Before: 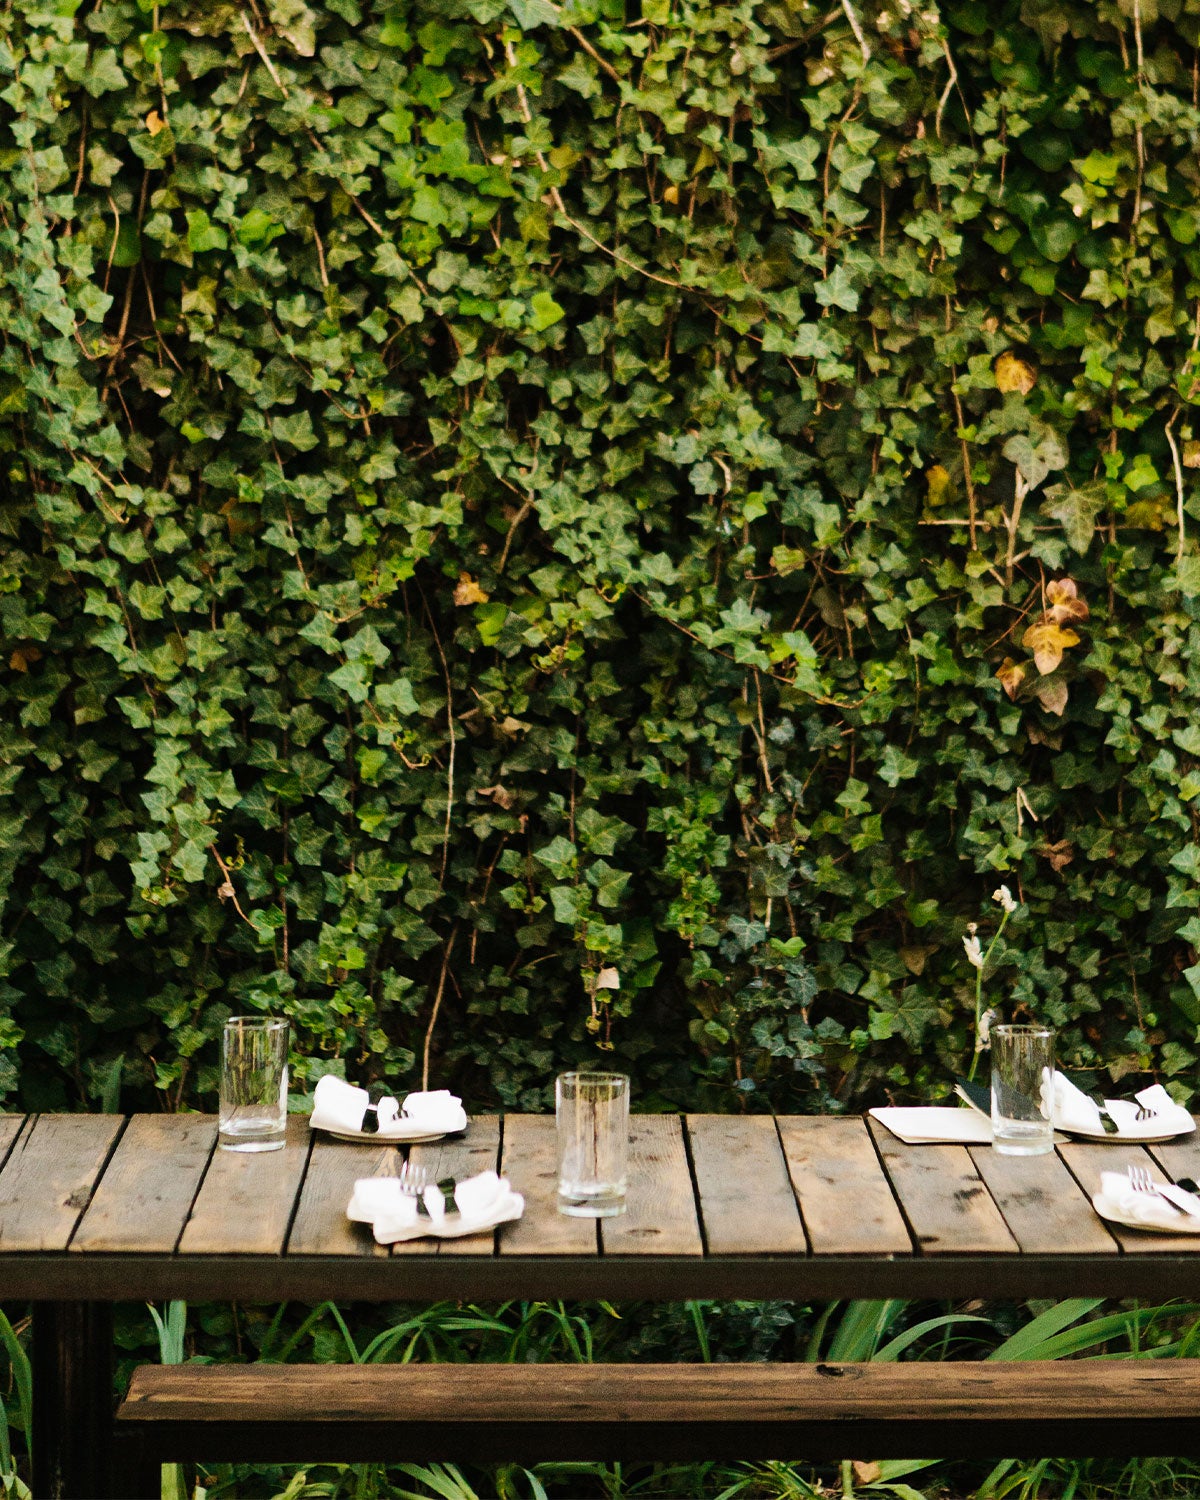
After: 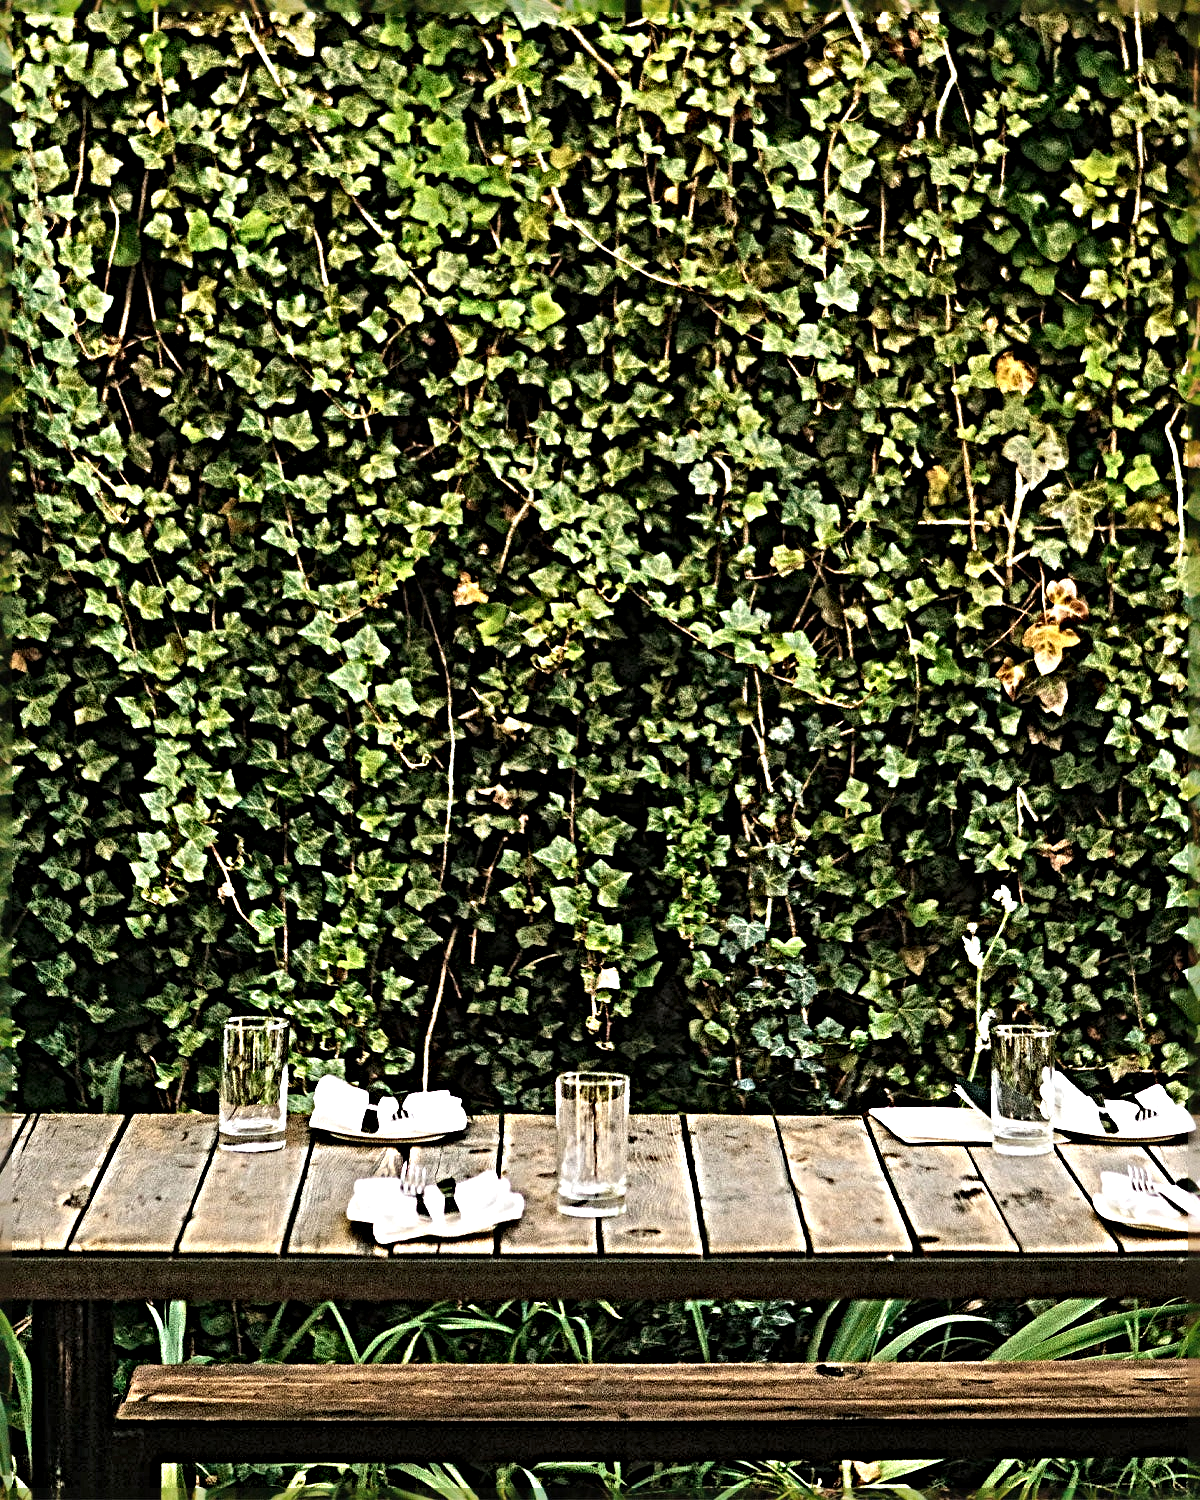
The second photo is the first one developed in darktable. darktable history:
sharpen: radius 6.3, amount 1.8, threshold 0
shadows and highlights: radius 44.78, white point adjustment 6.64, compress 79.65%, highlights color adjustment 78.42%, soften with gaussian
